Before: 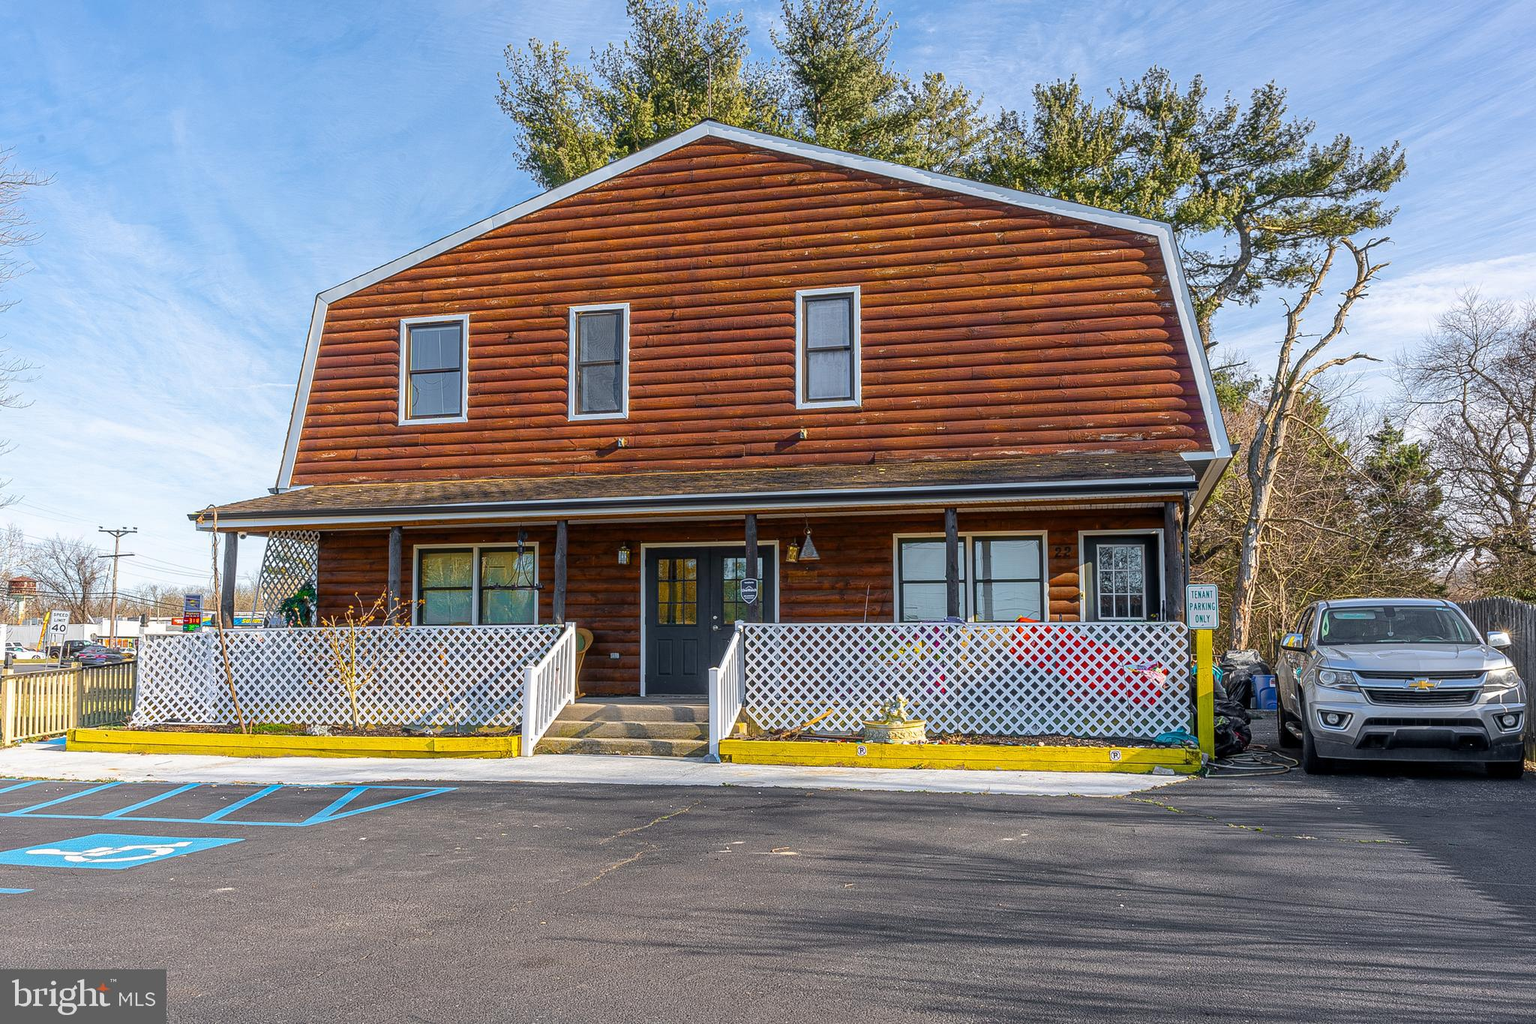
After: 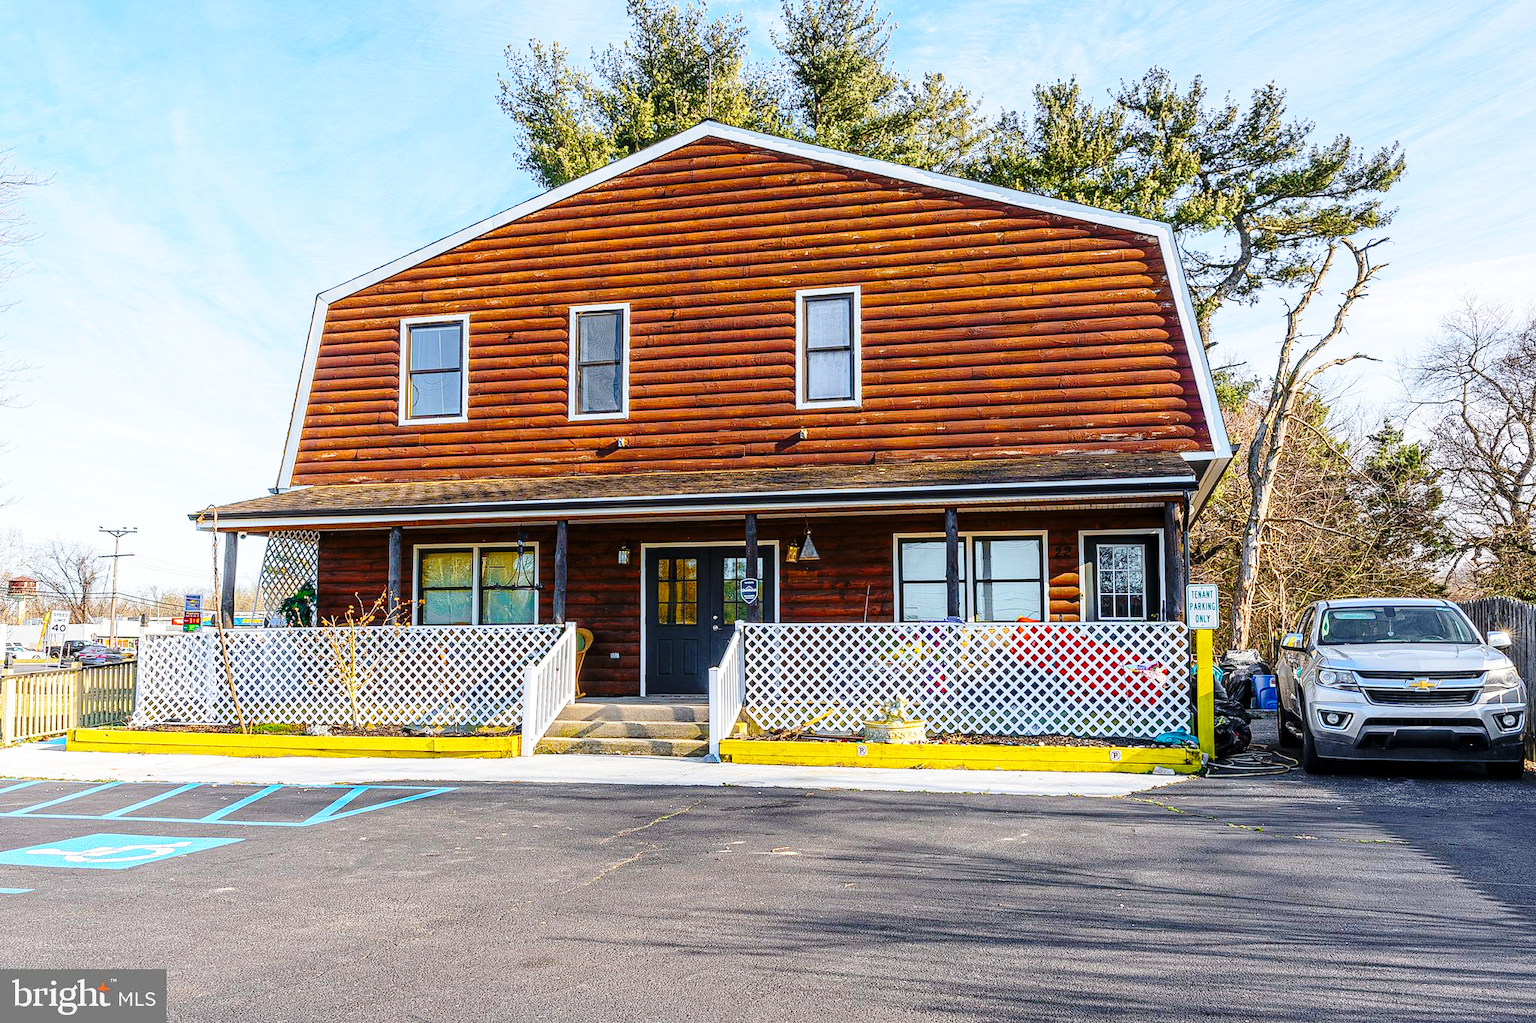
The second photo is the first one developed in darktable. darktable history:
color zones: curves: ch0 [(0.068, 0.464) (0.25, 0.5) (0.48, 0.508) (0.75, 0.536) (0.886, 0.476) (0.967, 0.456)]; ch1 [(0.066, 0.456) (0.25, 0.5) (0.616, 0.508) (0.746, 0.56) (0.934, 0.444)]
base curve: curves: ch0 [(0, 0) (0.04, 0.03) (0.133, 0.232) (0.448, 0.748) (0.843, 0.968) (1, 1)], preserve colors none
levels: mode automatic, white 99.94%, levels [0.182, 0.542, 0.902]
